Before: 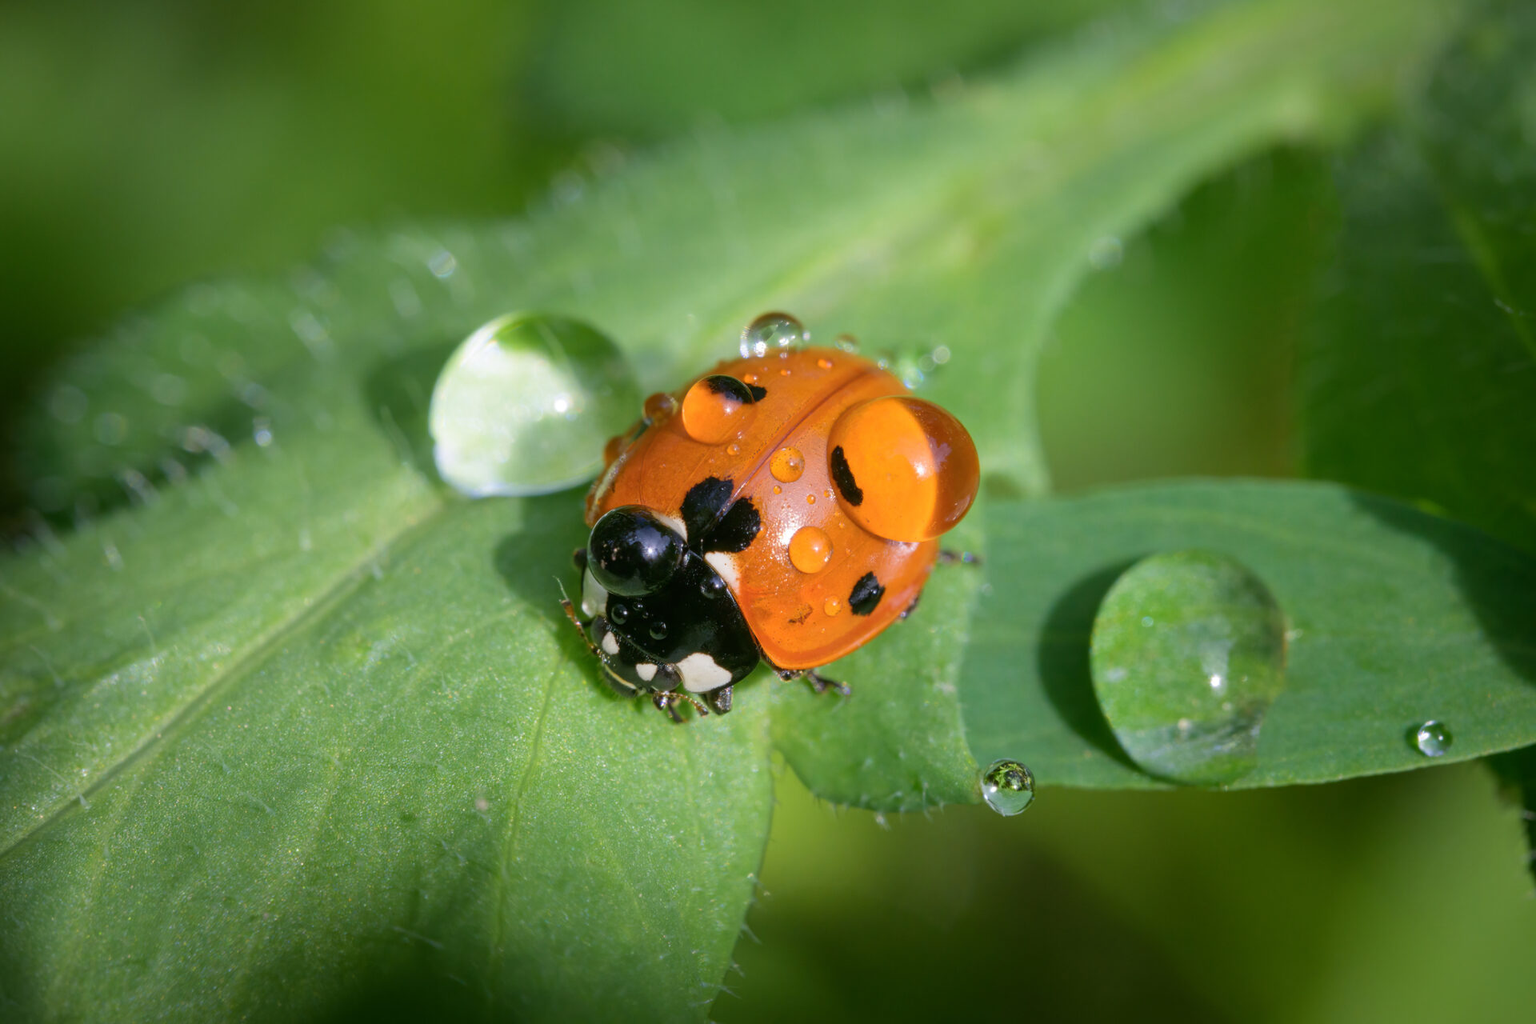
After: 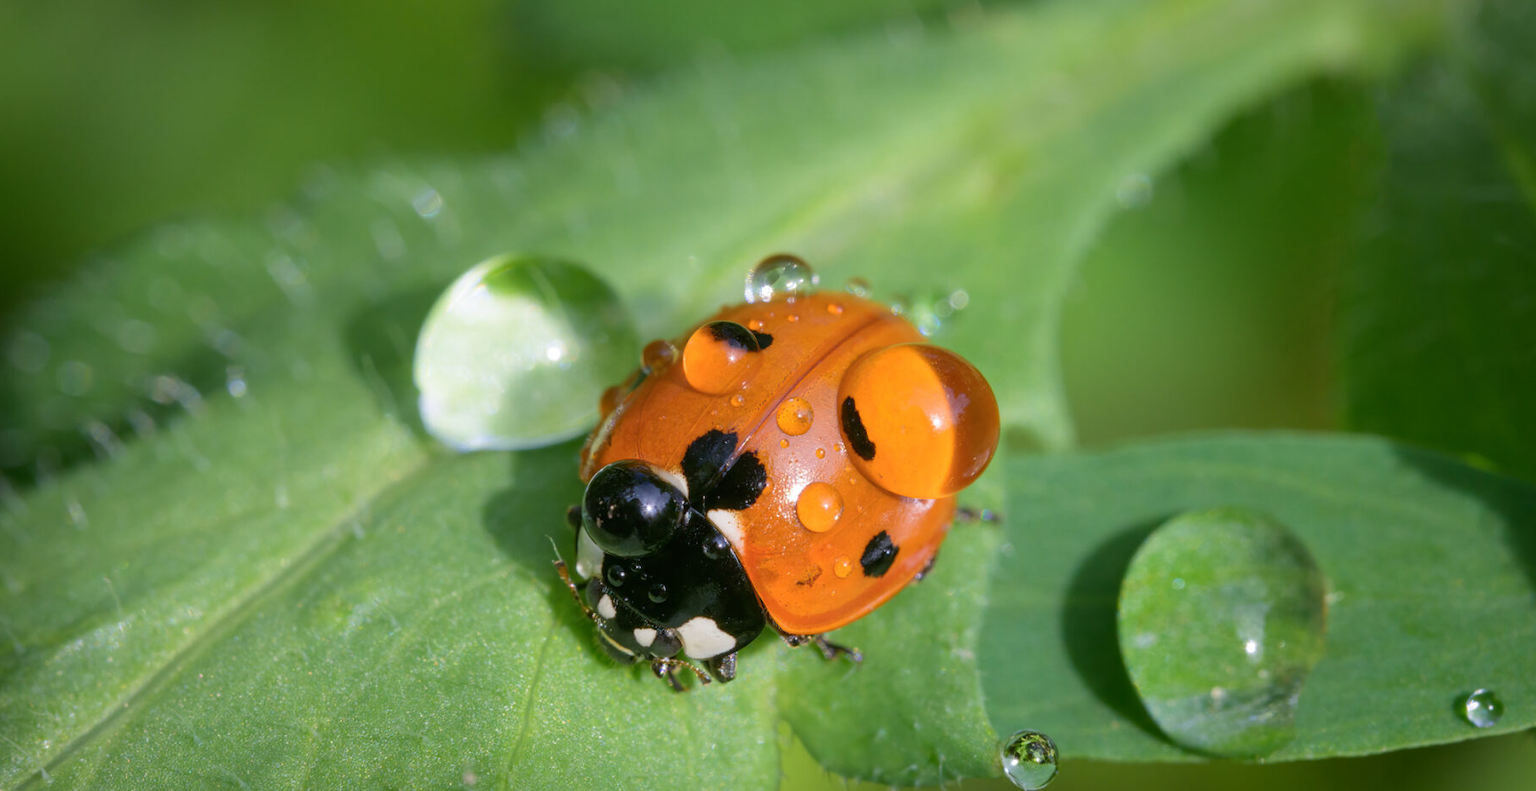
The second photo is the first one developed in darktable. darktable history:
crop: left 2.699%, top 7.214%, right 3.389%, bottom 20.166%
